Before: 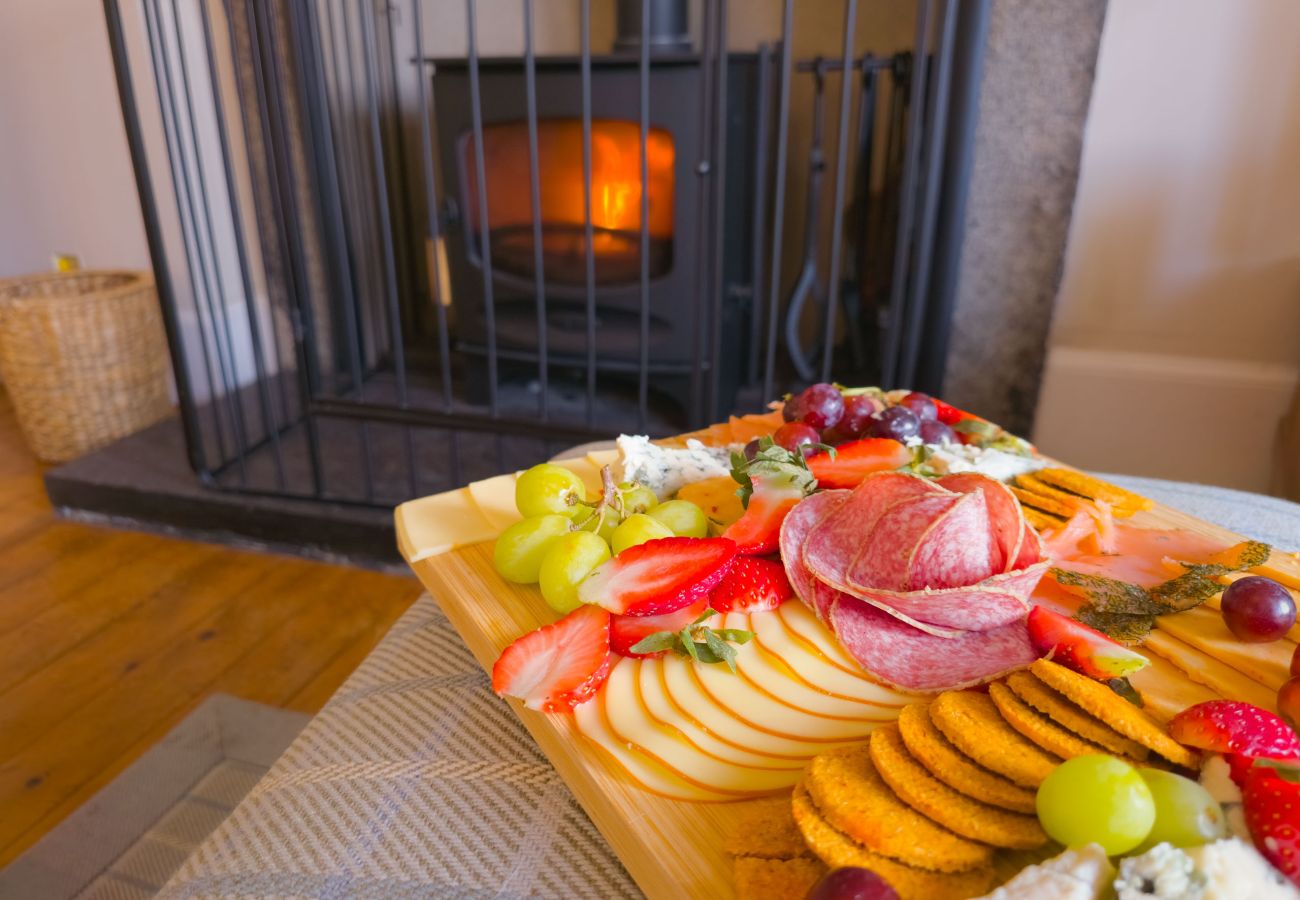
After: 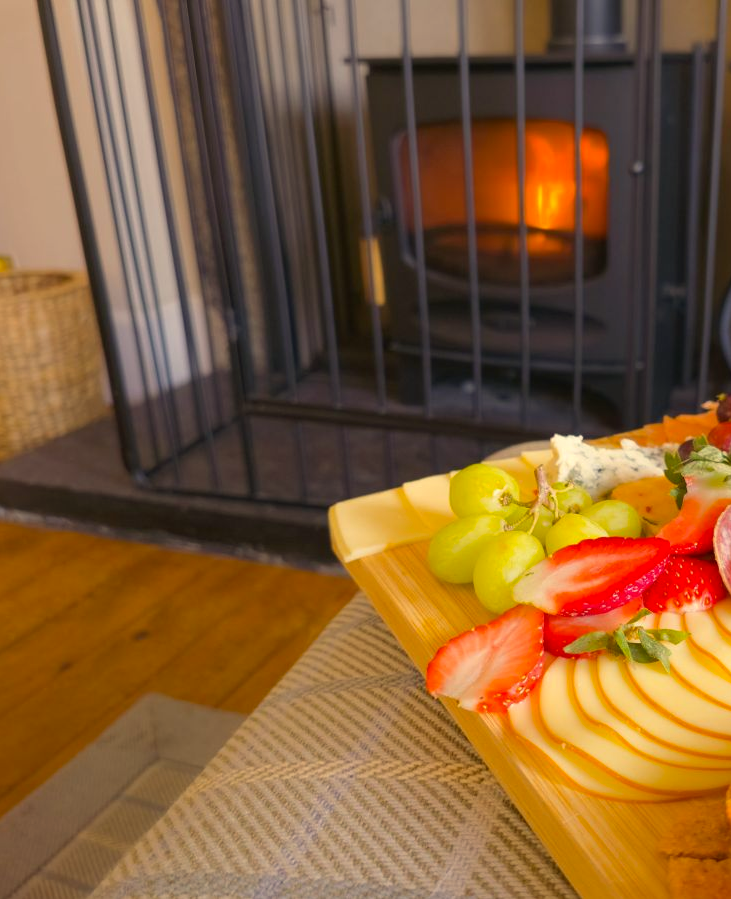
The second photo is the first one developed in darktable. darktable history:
crop: left 5.114%, right 38.589%
color correction: highlights a* 2.72, highlights b* 22.8
